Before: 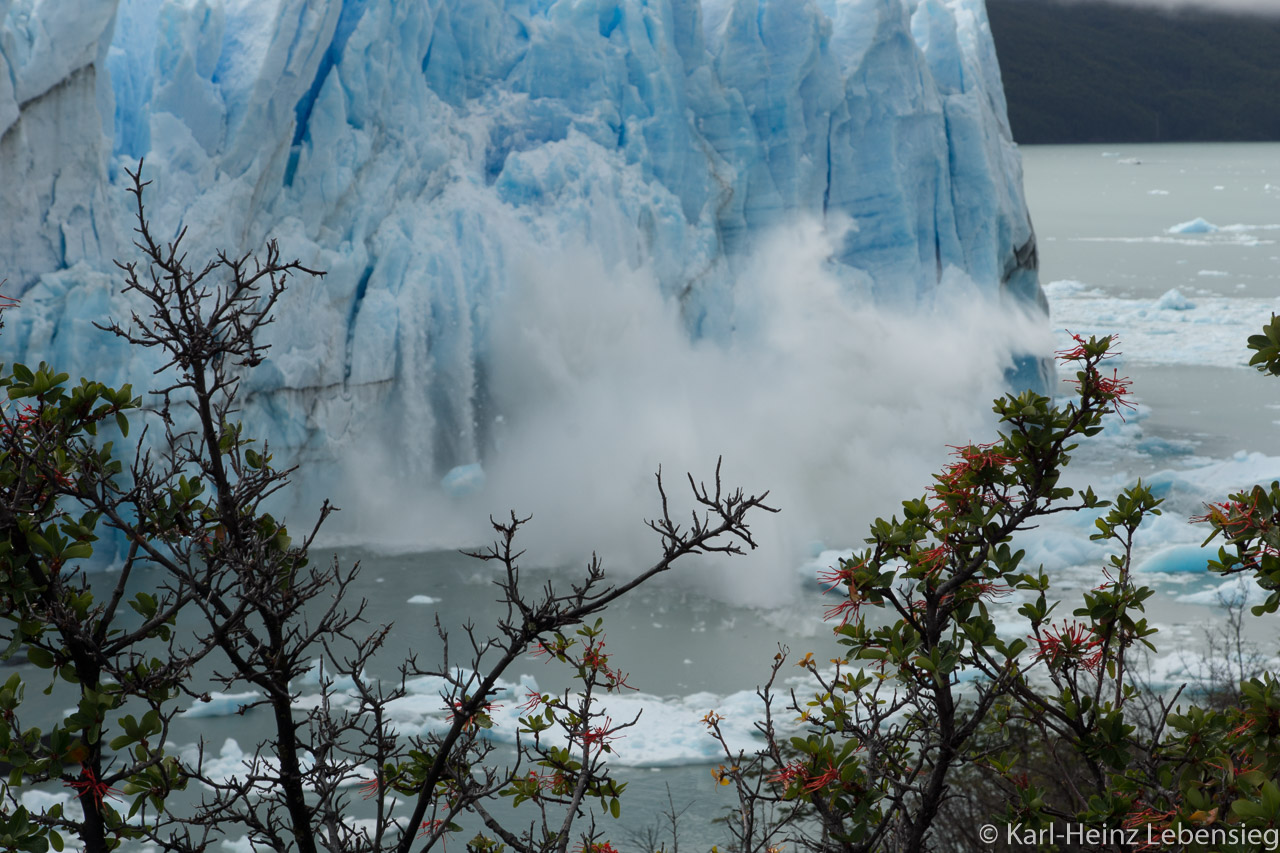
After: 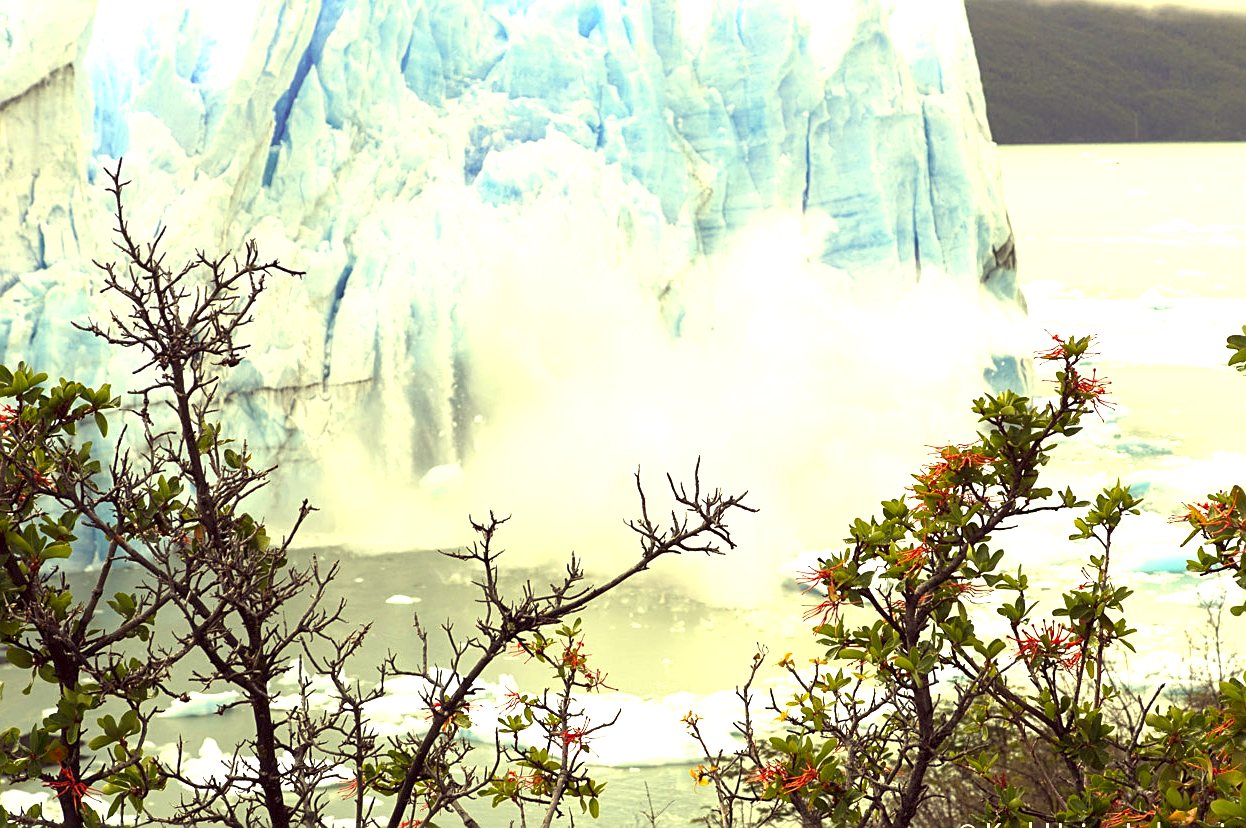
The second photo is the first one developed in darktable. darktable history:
exposure: exposure 2.018 EV, compensate exposure bias true, compensate highlight preservation false
sharpen: on, module defaults
crop: left 1.649%, right 0.27%, bottom 2.03%
color correction: highlights a* -0.568, highlights b* 39.64, shadows a* 9.67, shadows b* -0.212
